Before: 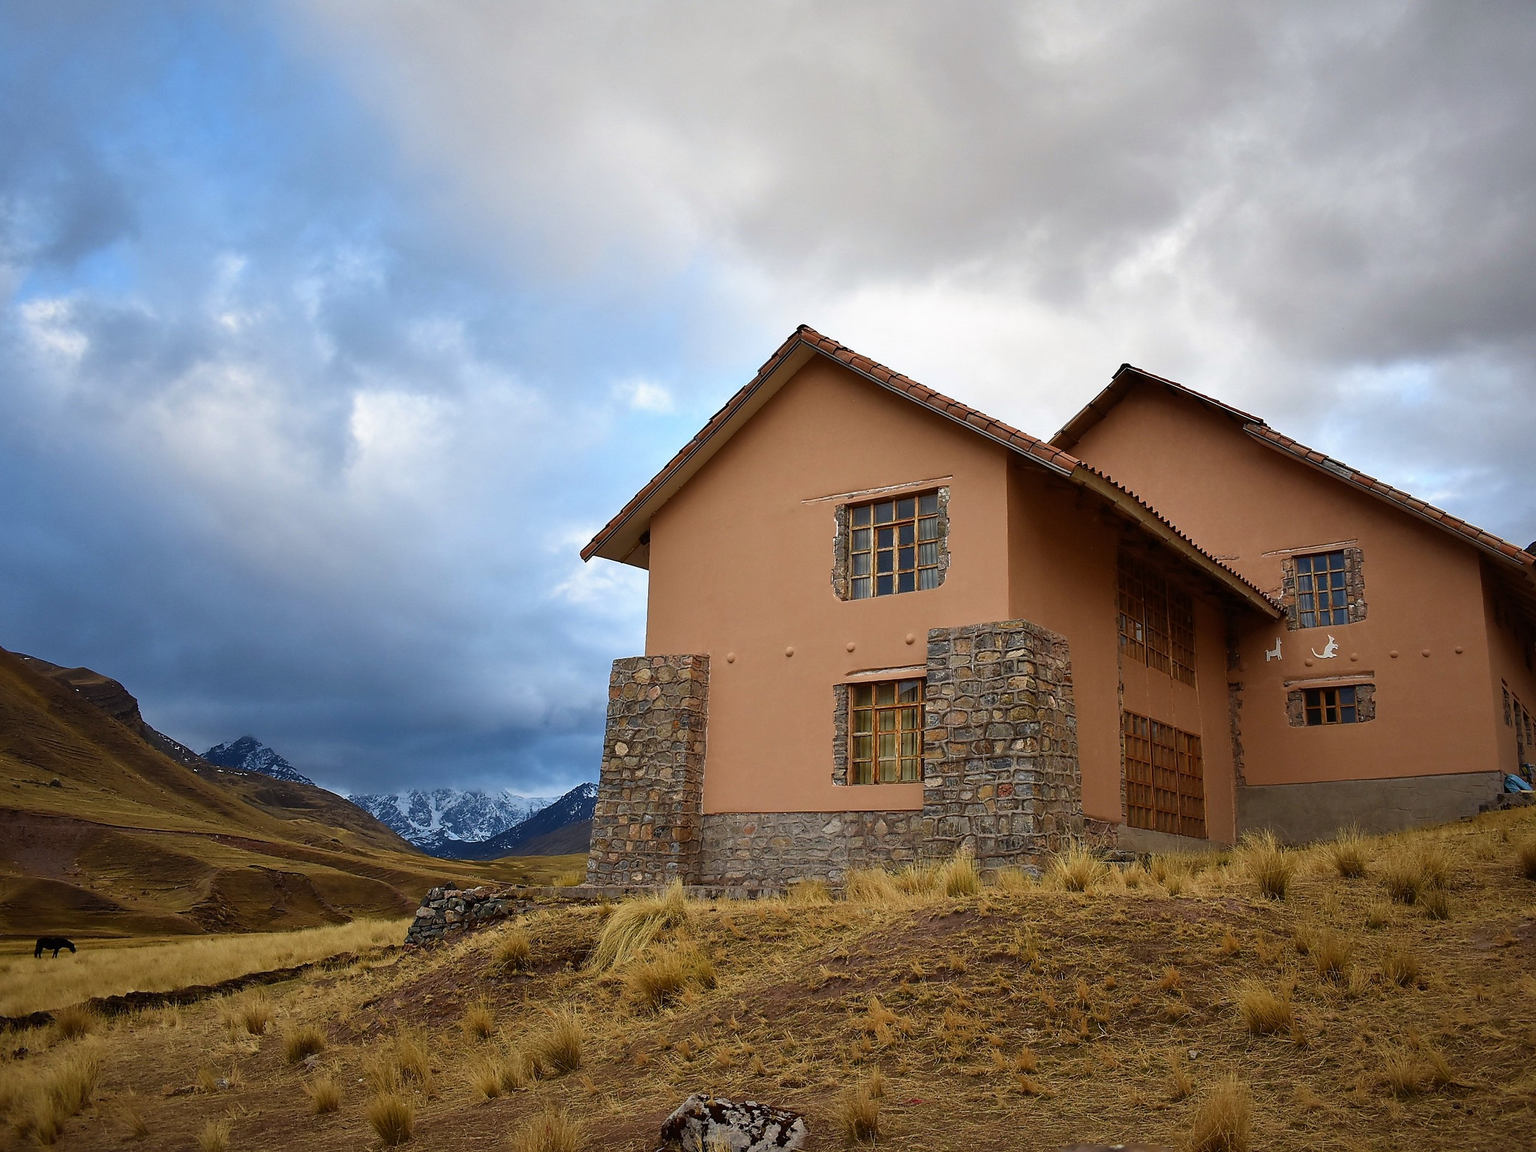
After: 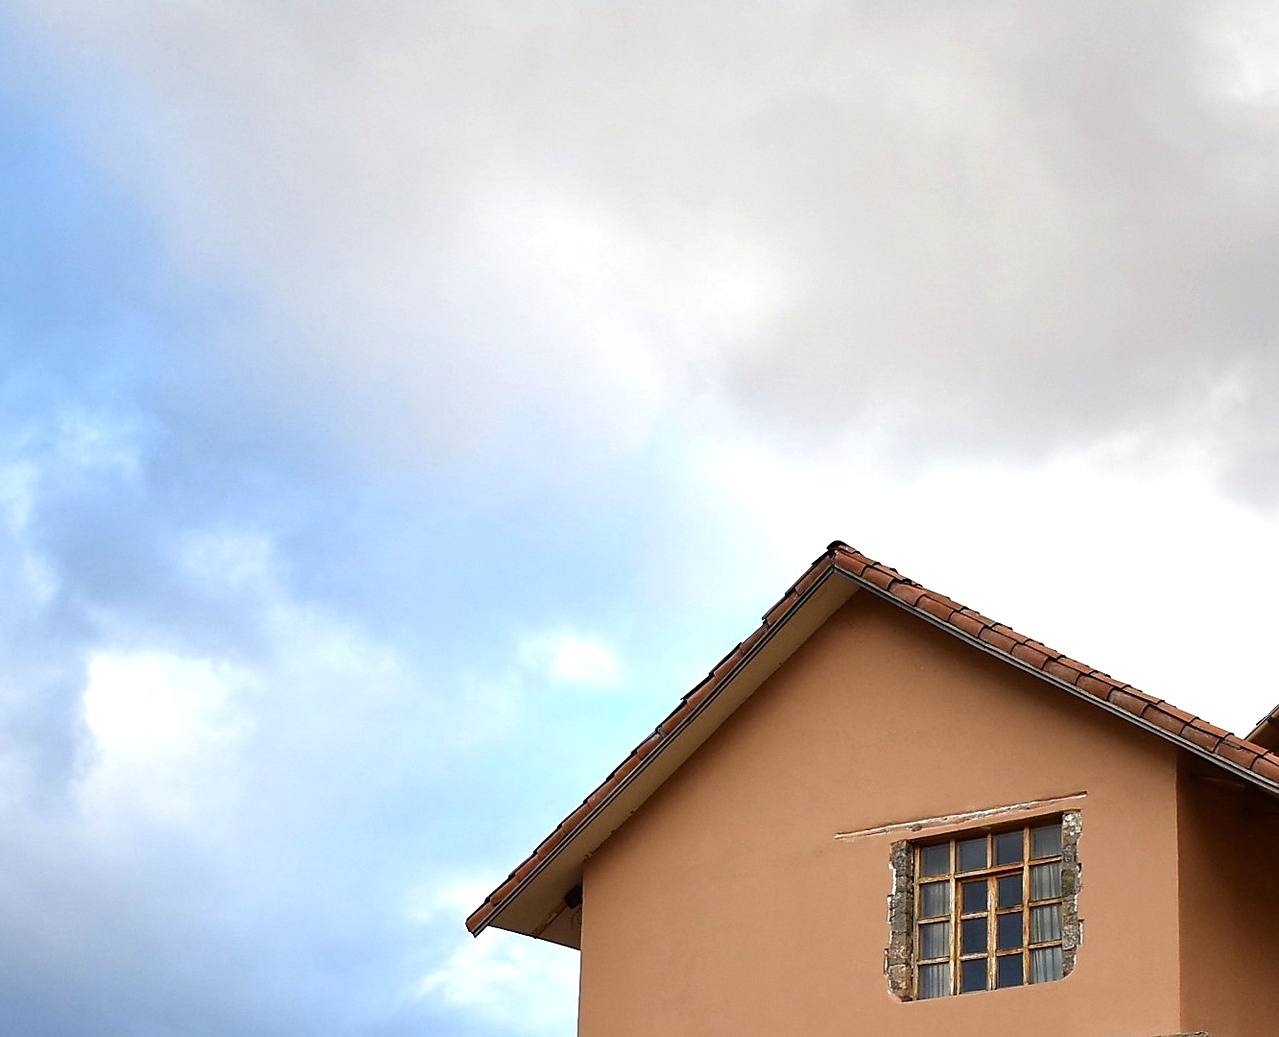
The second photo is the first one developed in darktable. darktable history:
crop: left 19.581%, right 30.433%, bottom 45.986%
tone equalizer: -8 EV -0.401 EV, -7 EV -0.413 EV, -6 EV -0.37 EV, -5 EV -0.2 EV, -3 EV 0.229 EV, -2 EV 0.348 EV, -1 EV 0.4 EV, +0 EV 0.419 EV, mask exposure compensation -0.498 EV
